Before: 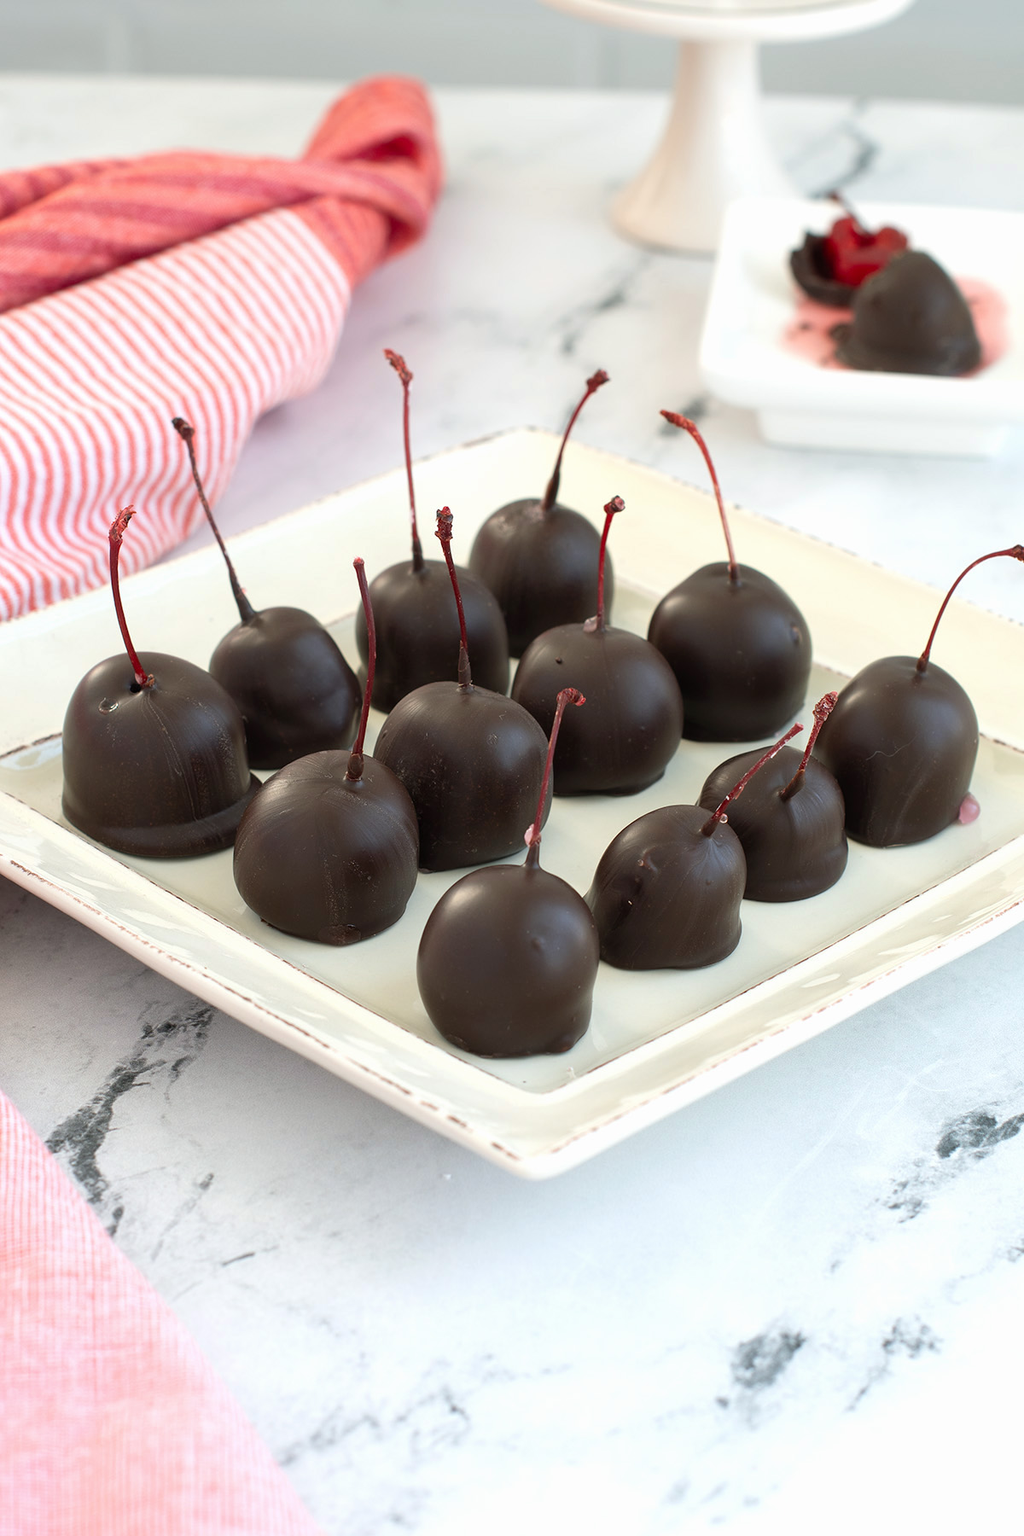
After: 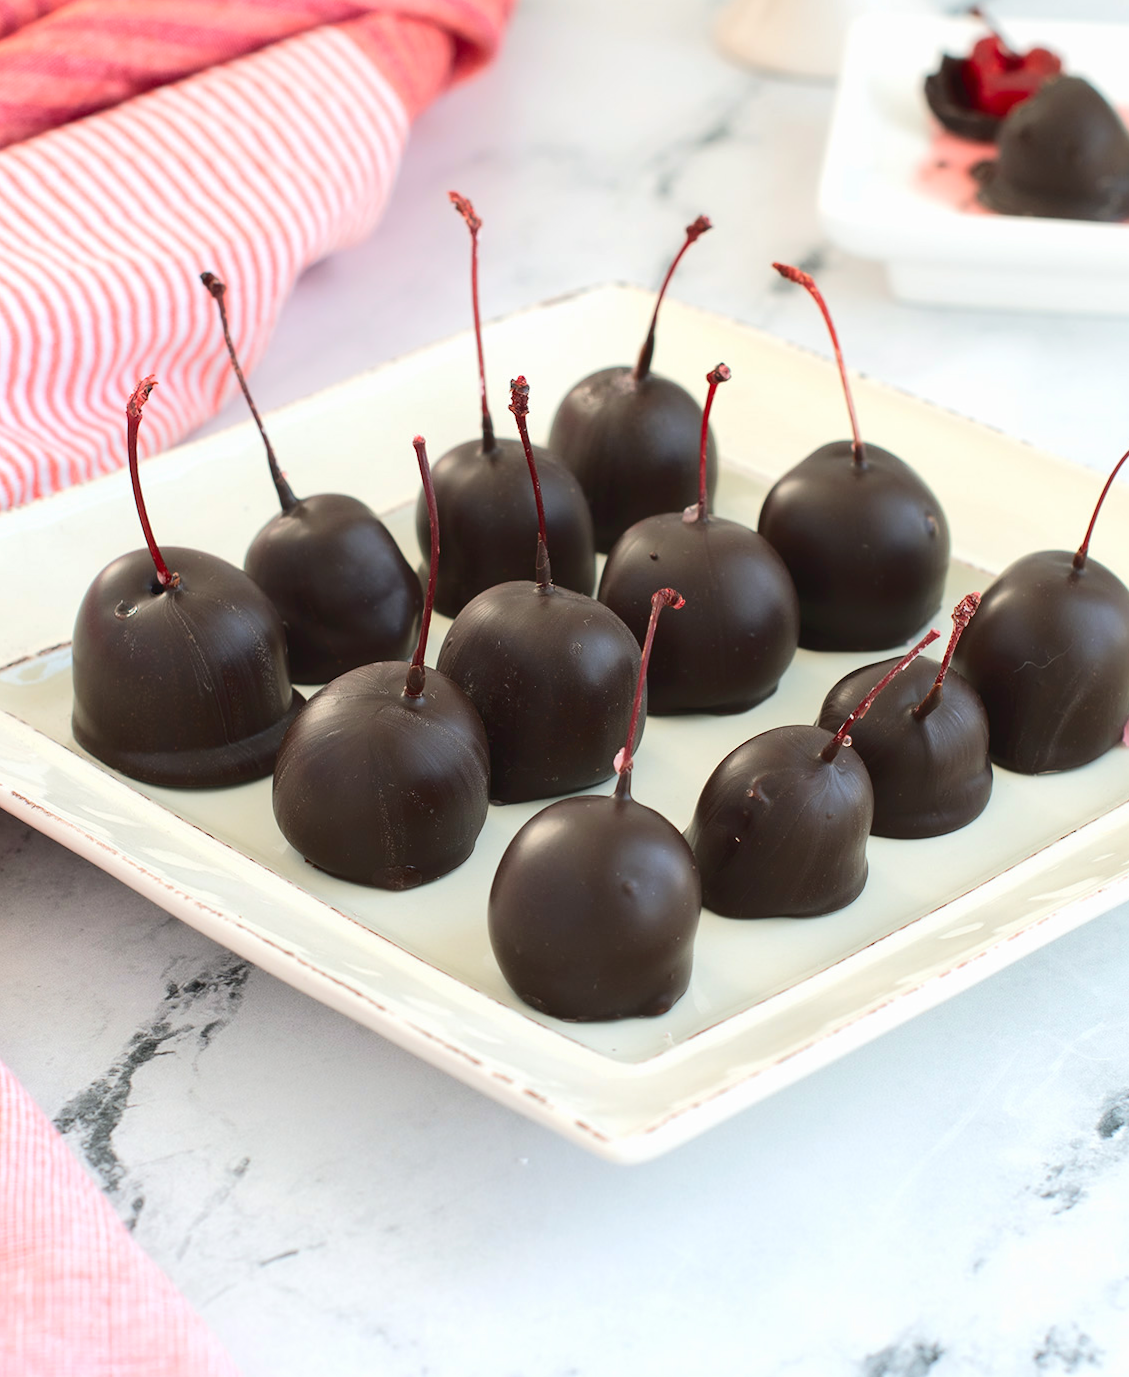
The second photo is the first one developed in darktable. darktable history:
crop and rotate: angle 0.071°, top 12.058%, right 5.704%, bottom 11.254%
tone curve: curves: ch0 [(0, 0) (0.003, 0.049) (0.011, 0.052) (0.025, 0.061) (0.044, 0.08) (0.069, 0.101) (0.1, 0.119) (0.136, 0.139) (0.177, 0.172) (0.224, 0.222) (0.277, 0.292) (0.335, 0.367) (0.399, 0.444) (0.468, 0.538) (0.543, 0.623) (0.623, 0.713) (0.709, 0.784) (0.801, 0.844) (0.898, 0.916) (1, 1)], color space Lab, linked channels, preserve colors none
